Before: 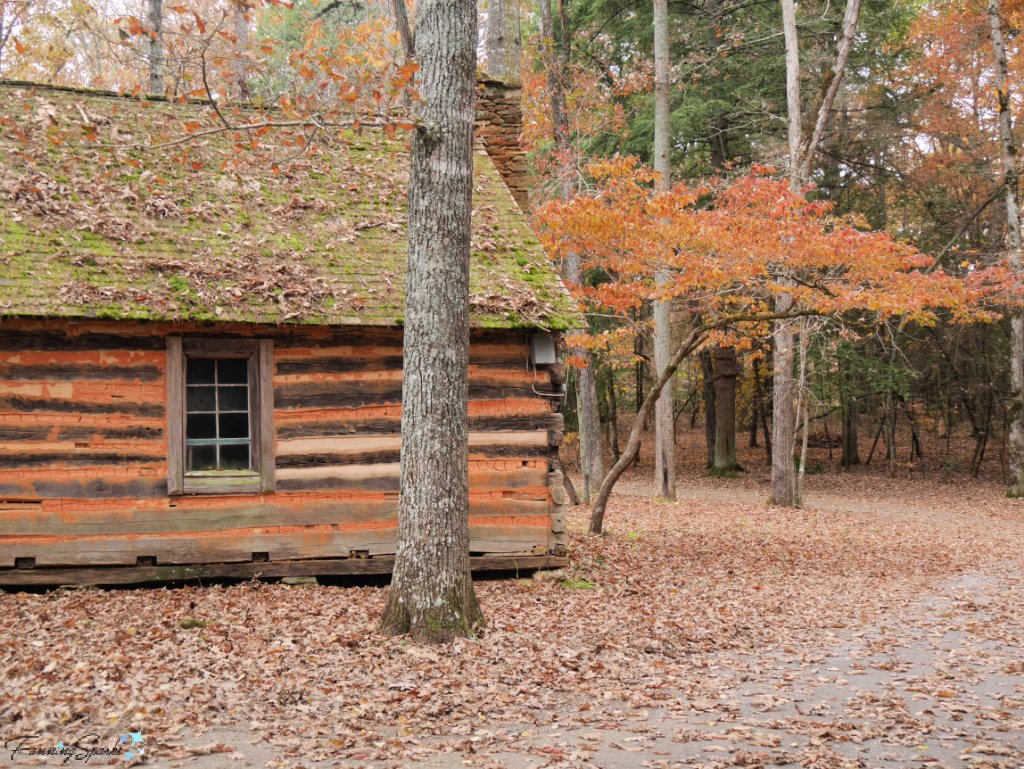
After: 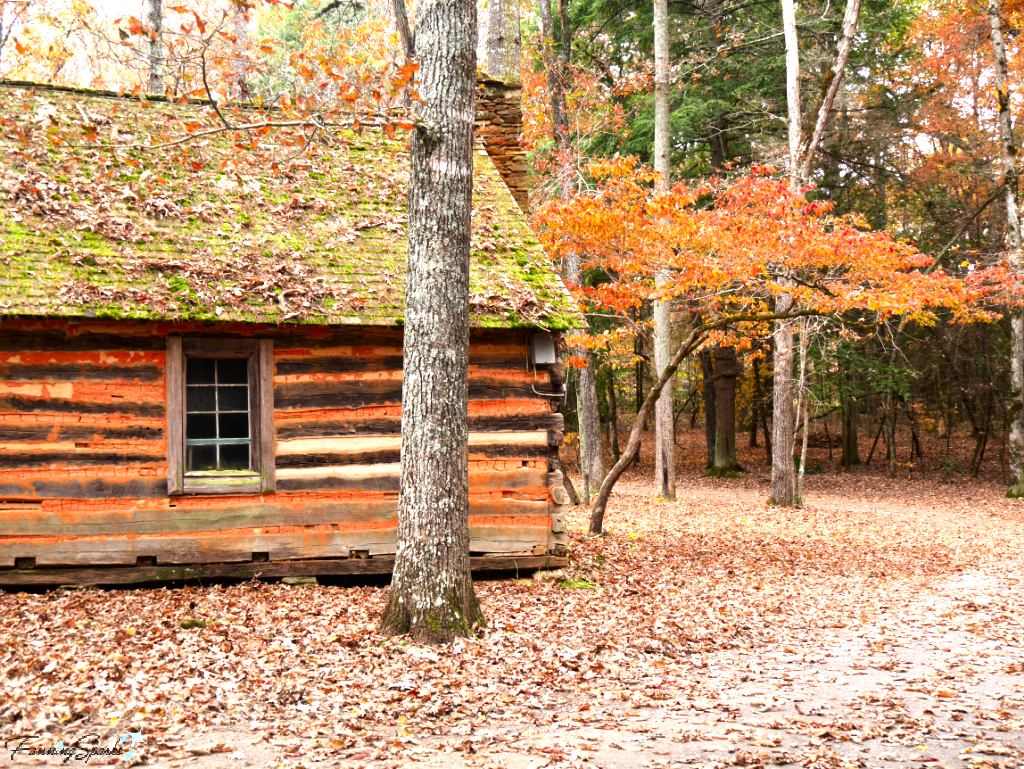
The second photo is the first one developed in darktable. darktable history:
contrast brightness saturation: brightness -0.25, saturation 0.2
exposure: exposure 1 EV, compensate highlight preservation false
